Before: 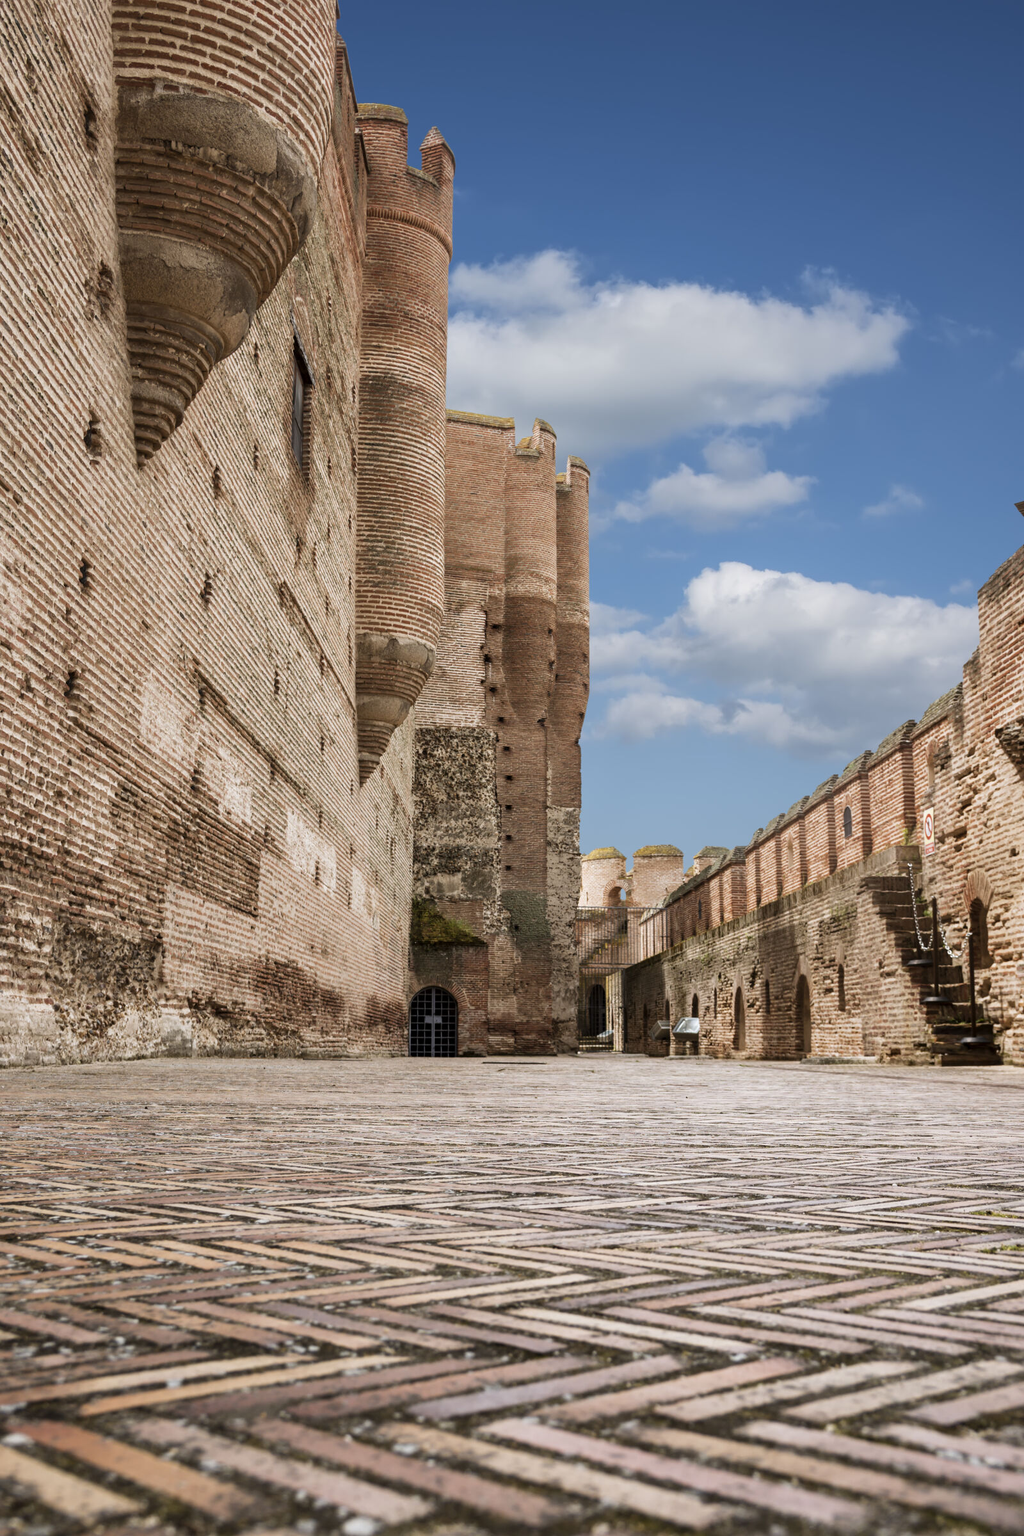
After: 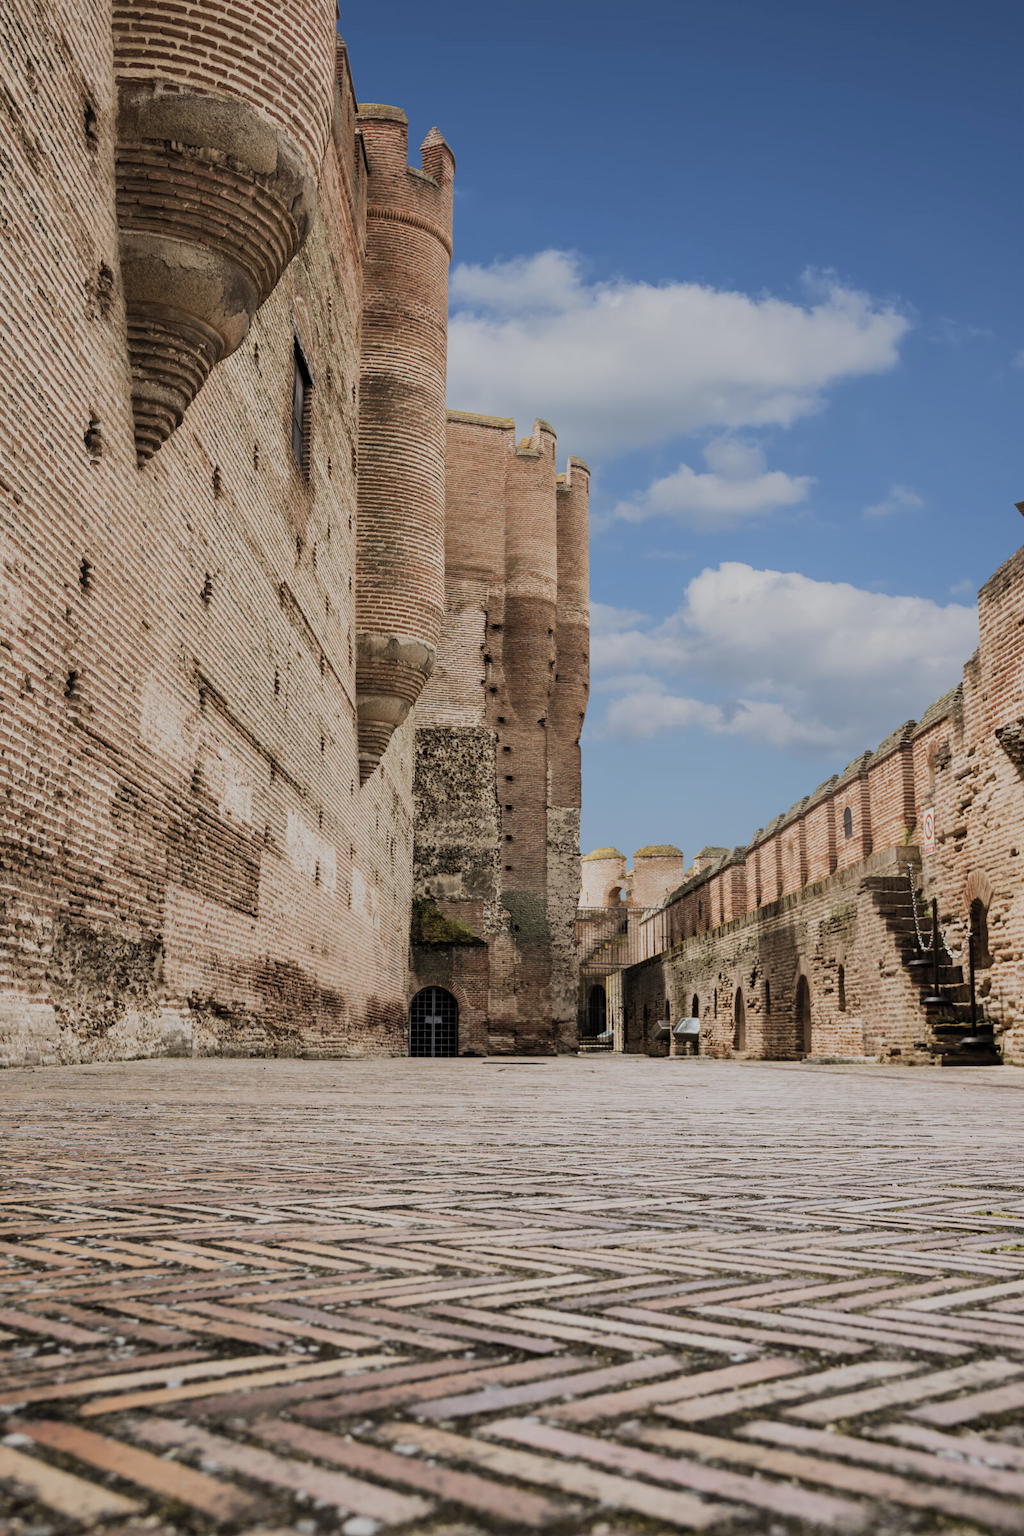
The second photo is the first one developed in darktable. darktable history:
filmic rgb: black relative exposure -7.65 EV, white relative exposure 4.56 EV, hardness 3.61, preserve chrominance RGB euclidean norm, color science v5 (2021), iterations of high-quality reconstruction 10, contrast in shadows safe, contrast in highlights safe
